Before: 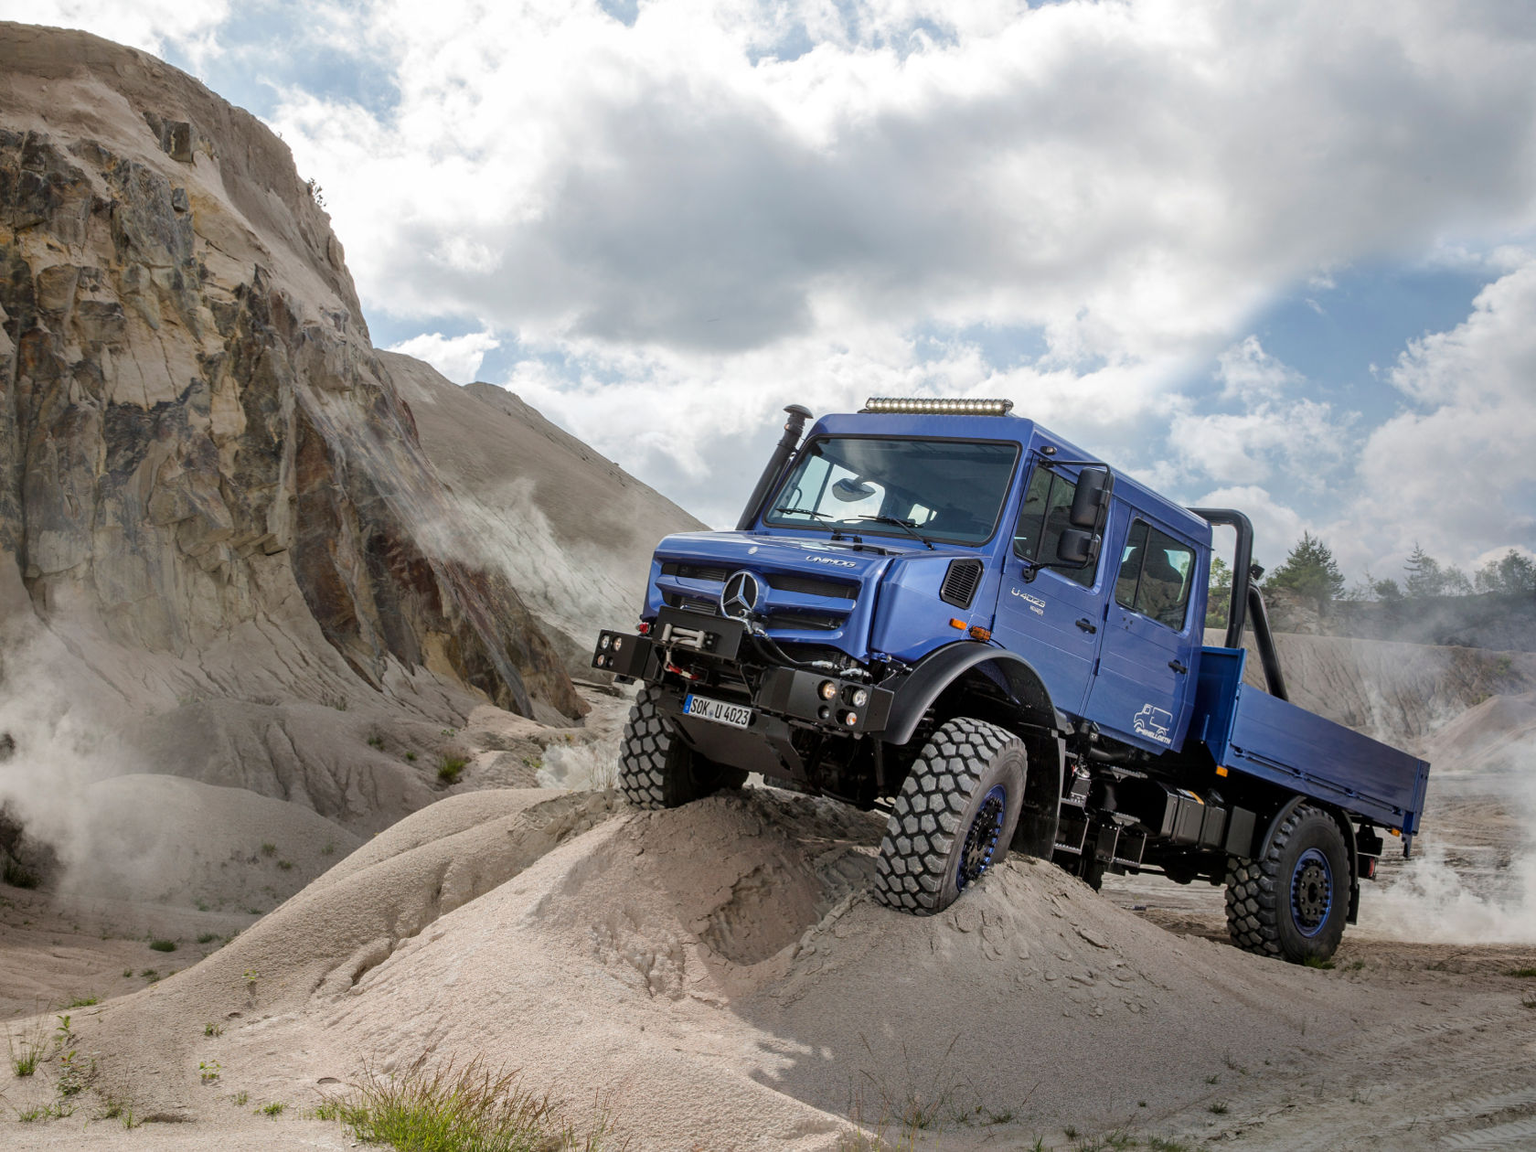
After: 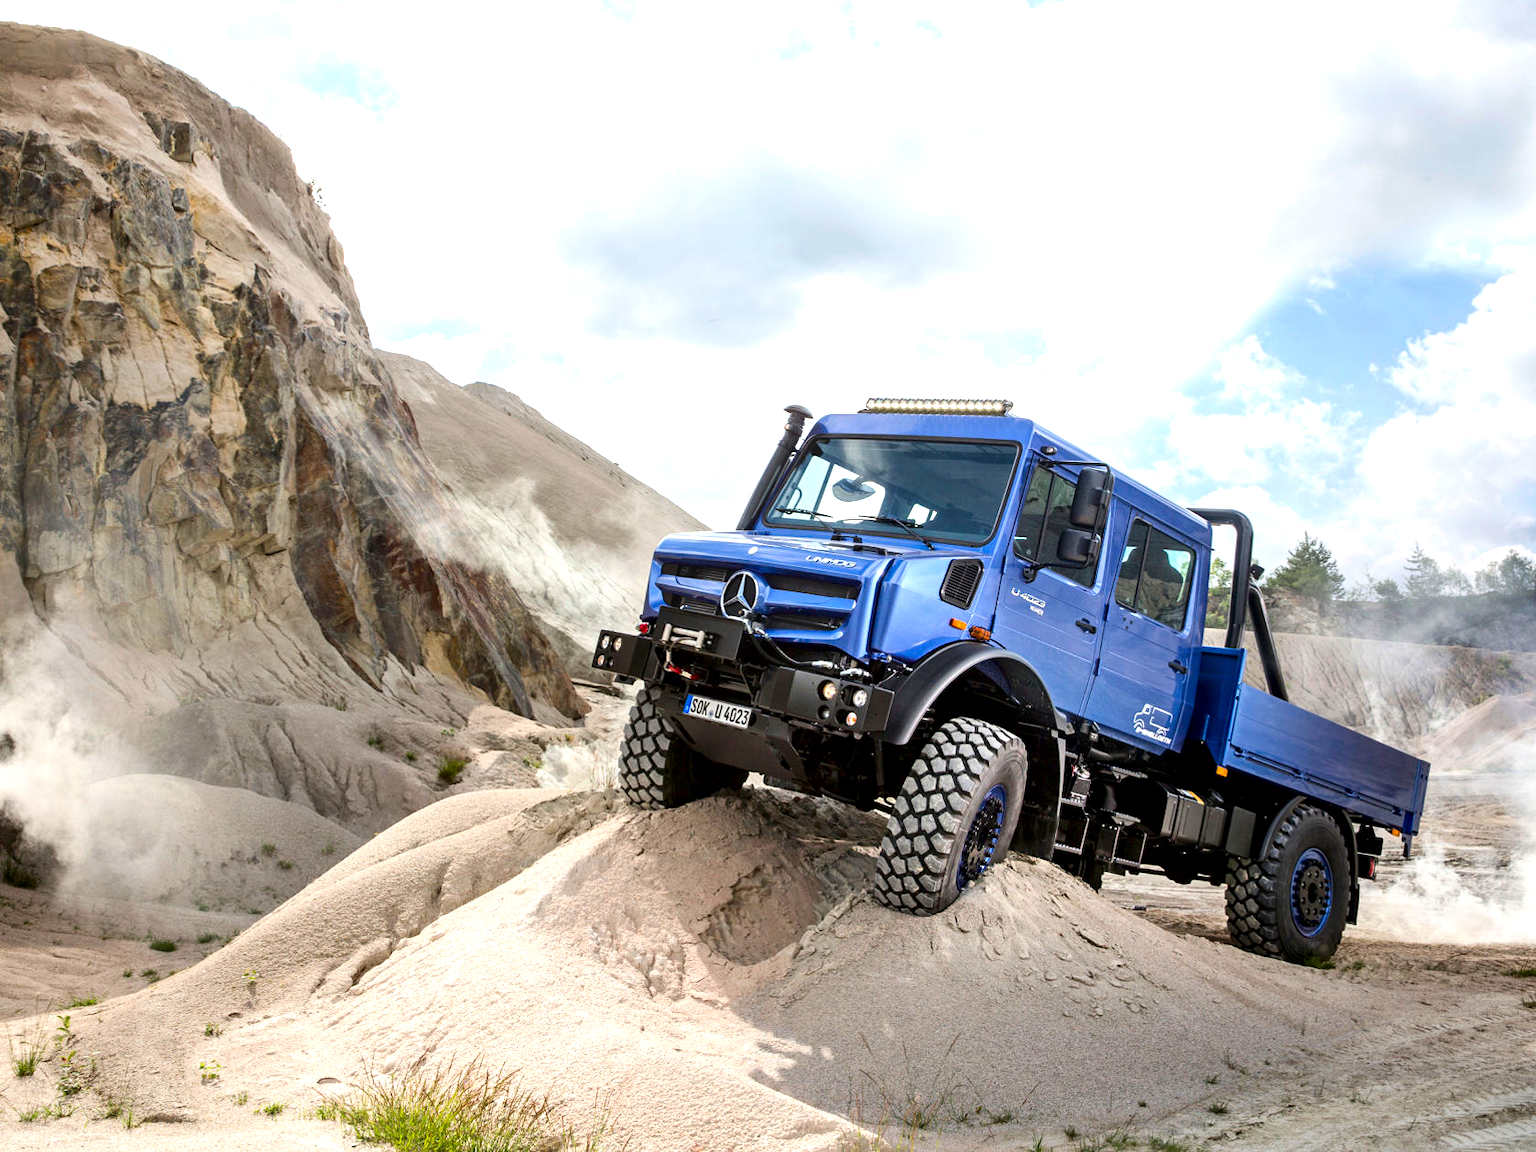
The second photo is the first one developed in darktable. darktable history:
exposure: black level correction 0.002, exposure 1 EV, compensate highlight preservation false
contrast brightness saturation: contrast 0.132, brightness -0.049, saturation 0.153
